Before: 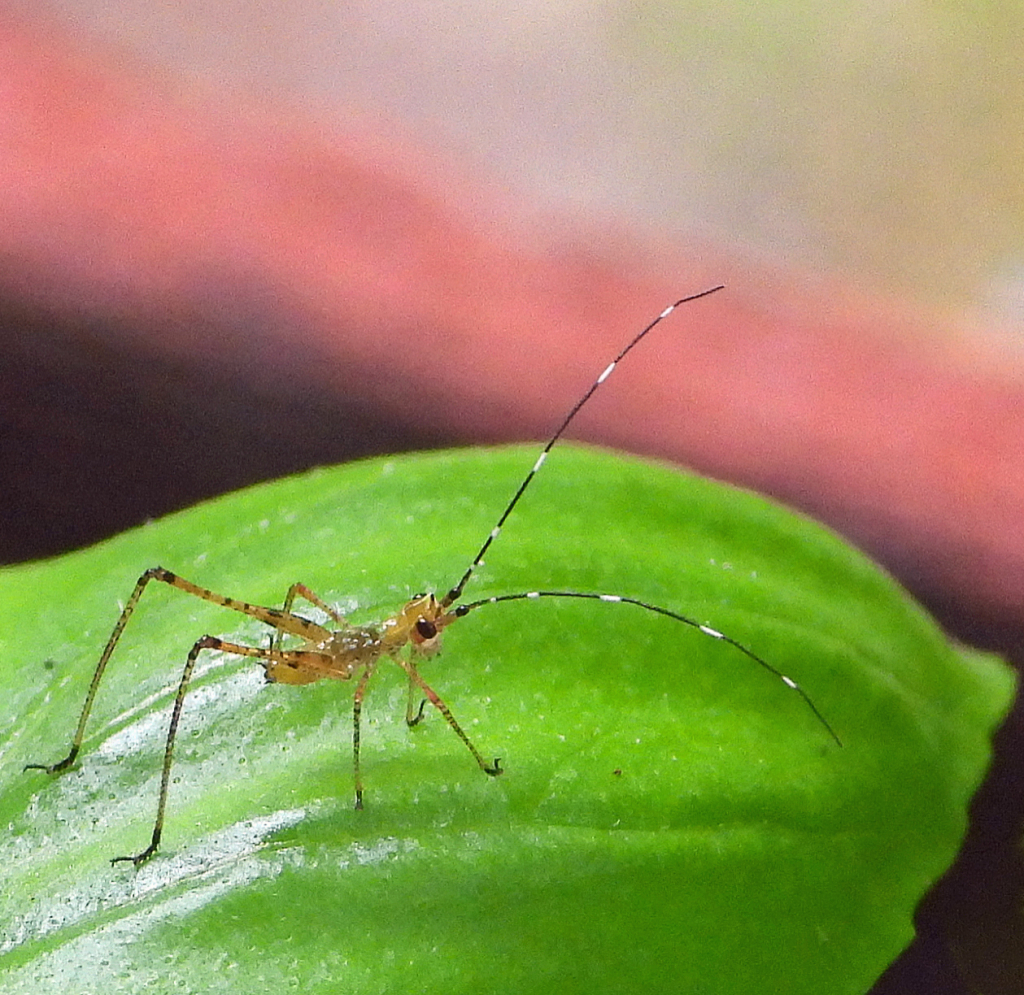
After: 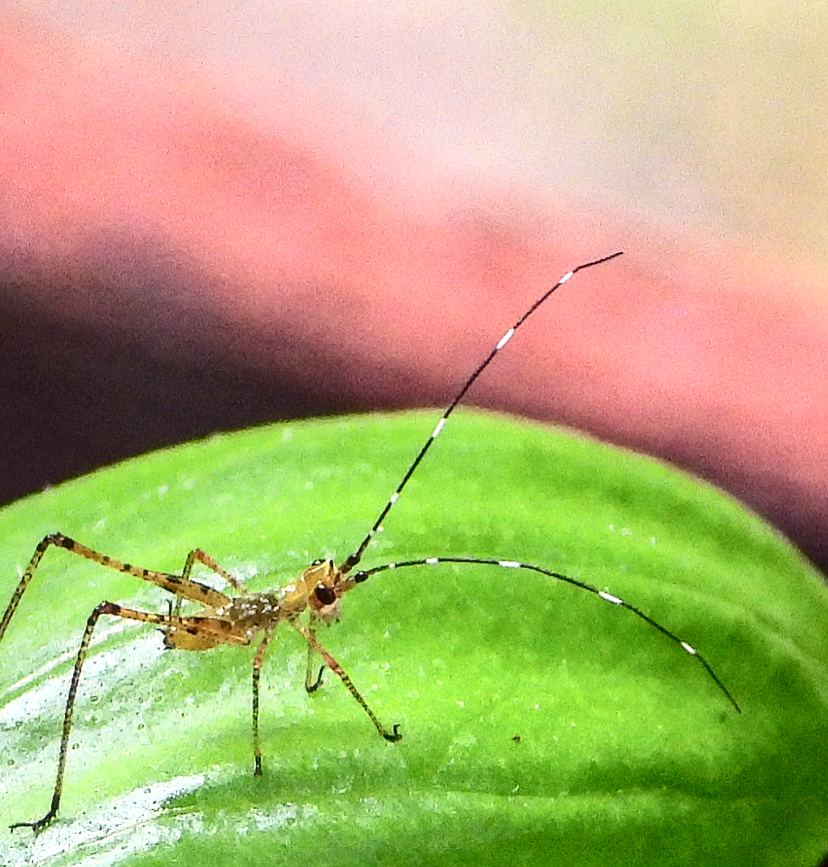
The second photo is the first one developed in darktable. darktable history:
crop: left 9.917%, top 3.509%, right 9.181%, bottom 9.336%
local contrast: on, module defaults
exposure: black level correction 0, exposure 0.2 EV, compensate exposure bias true, compensate highlight preservation false
contrast brightness saturation: contrast 0.283
